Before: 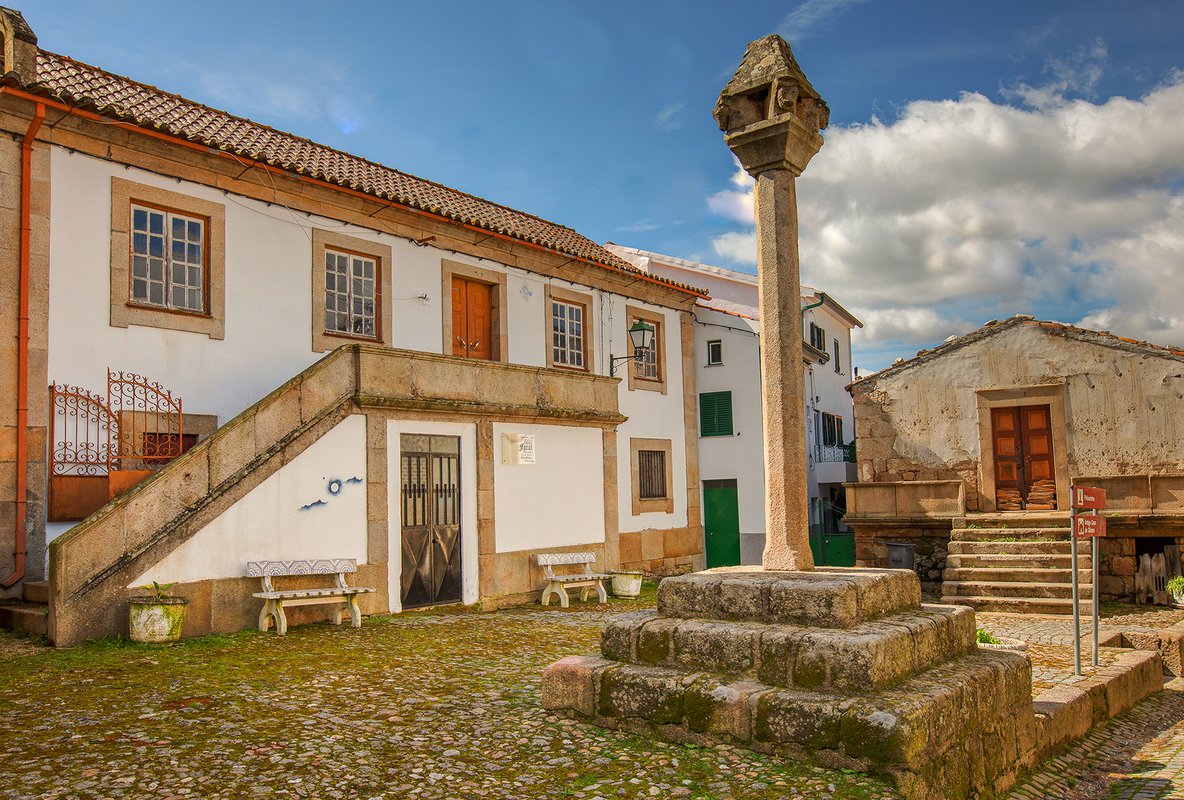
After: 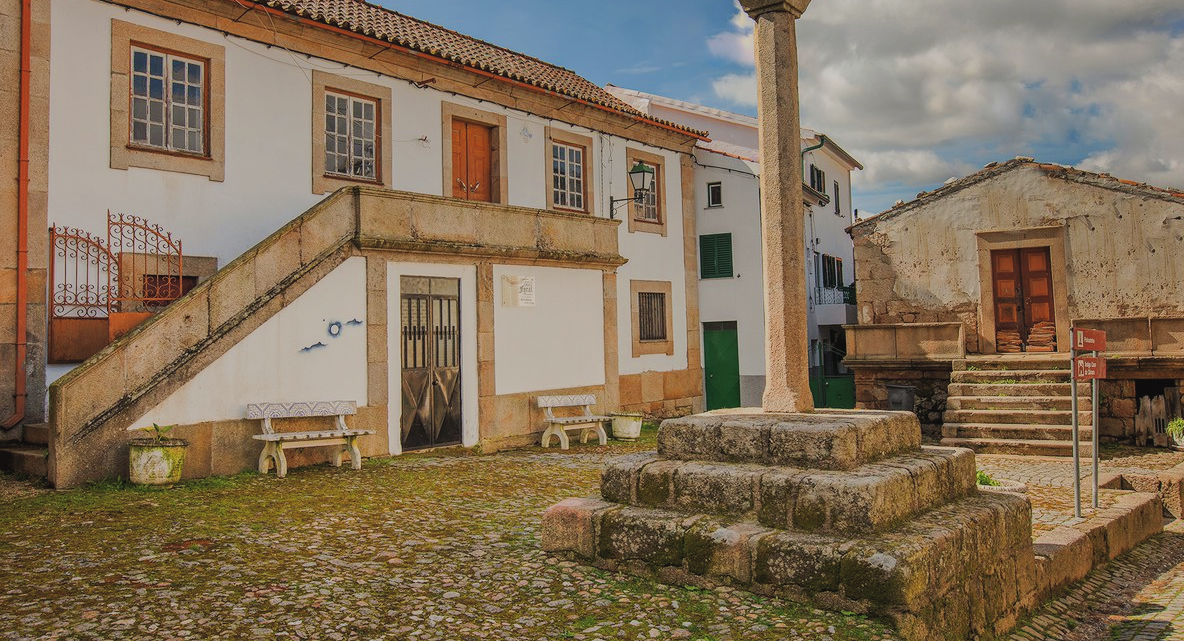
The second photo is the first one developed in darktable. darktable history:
exposure: black level correction -0.013, exposure -0.193 EV, compensate highlight preservation false
crop and rotate: top 19.752%
filmic rgb: black relative exposure -7.37 EV, white relative exposure 5.07 EV, hardness 3.21, iterations of high-quality reconstruction 0
